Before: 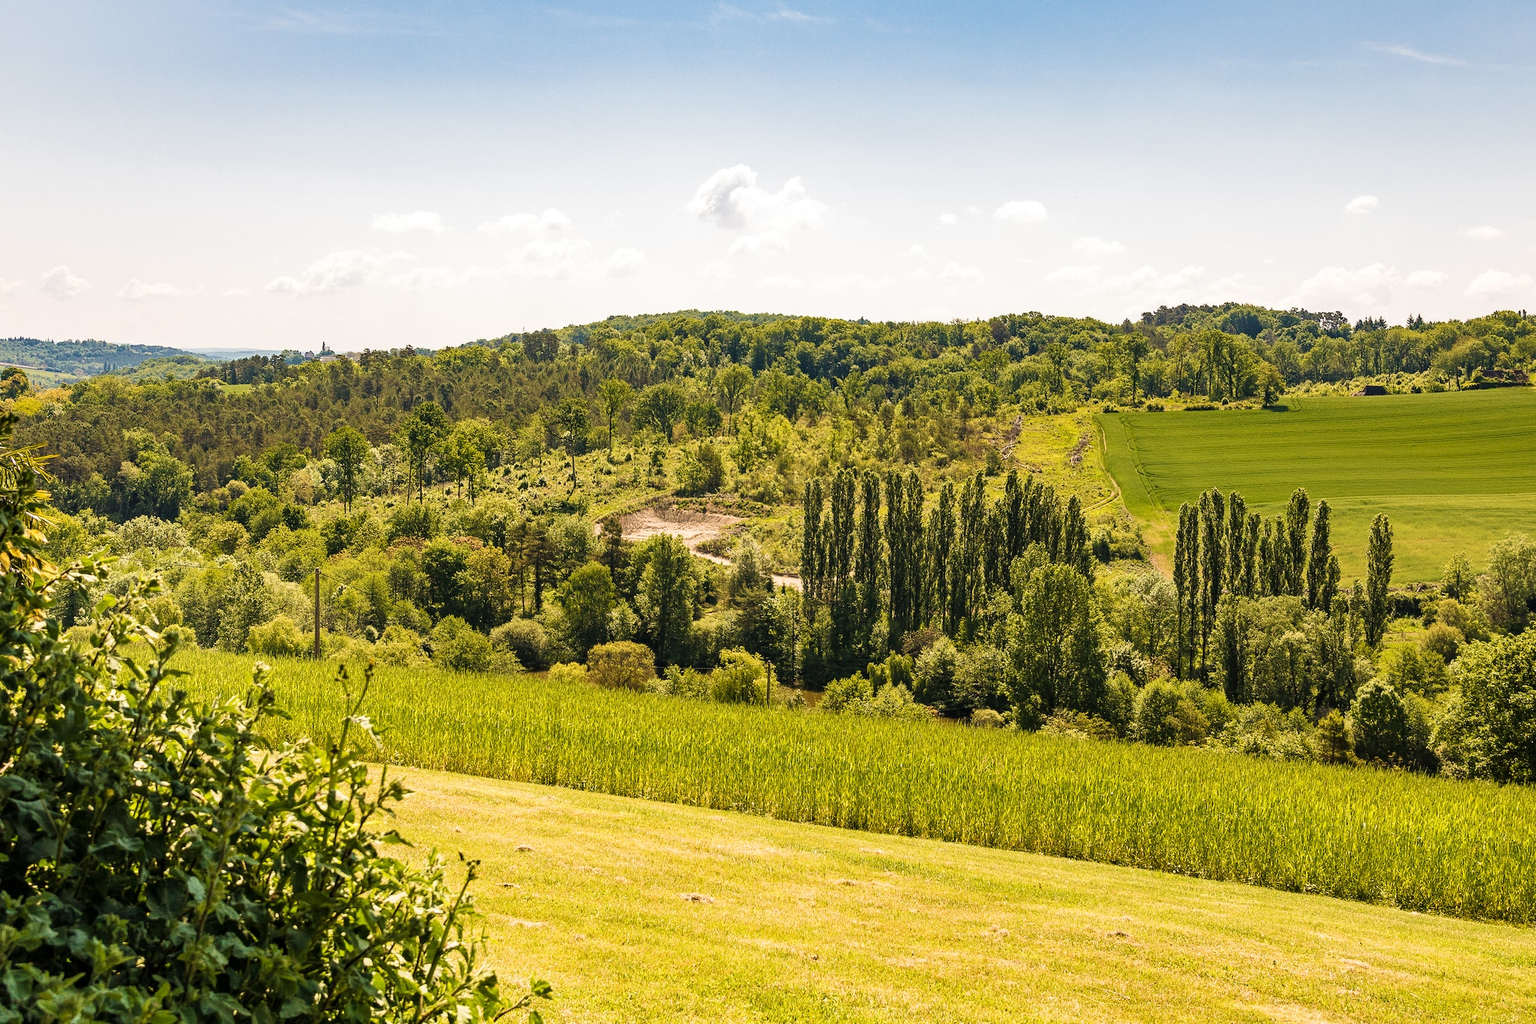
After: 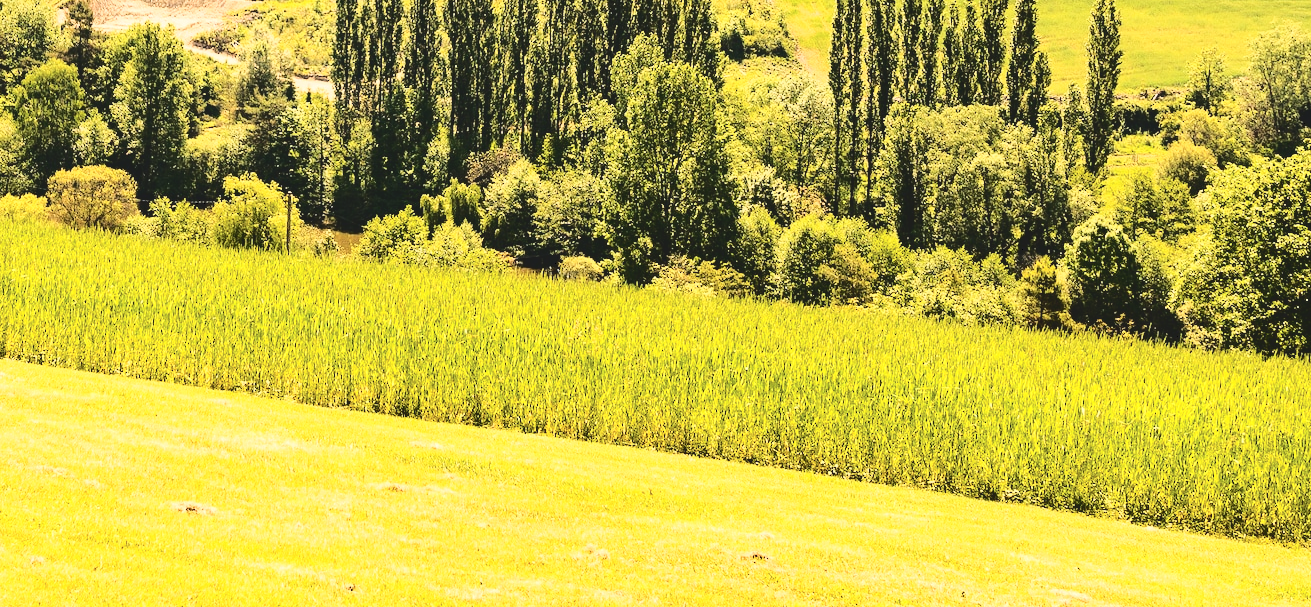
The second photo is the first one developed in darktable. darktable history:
tone curve: curves: ch0 [(0, 0) (0.003, 0.112) (0.011, 0.115) (0.025, 0.111) (0.044, 0.114) (0.069, 0.126) (0.1, 0.144) (0.136, 0.164) (0.177, 0.196) (0.224, 0.249) (0.277, 0.316) (0.335, 0.401) (0.399, 0.487) (0.468, 0.571) (0.543, 0.647) (0.623, 0.728) (0.709, 0.795) (0.801, 0.866) (0.898, 0.933) (1, 1)], color space Lab, independent channels, preserve colors none
base curve: curves: ch0 [(0, 0) (0.028, 0.03) (0.121, 0.232) (0.46, 0.748) (0.859, 0.968) (1, 1)]
crop and rotate: left 35.975%, top 50.546%, bottom 4.98%
